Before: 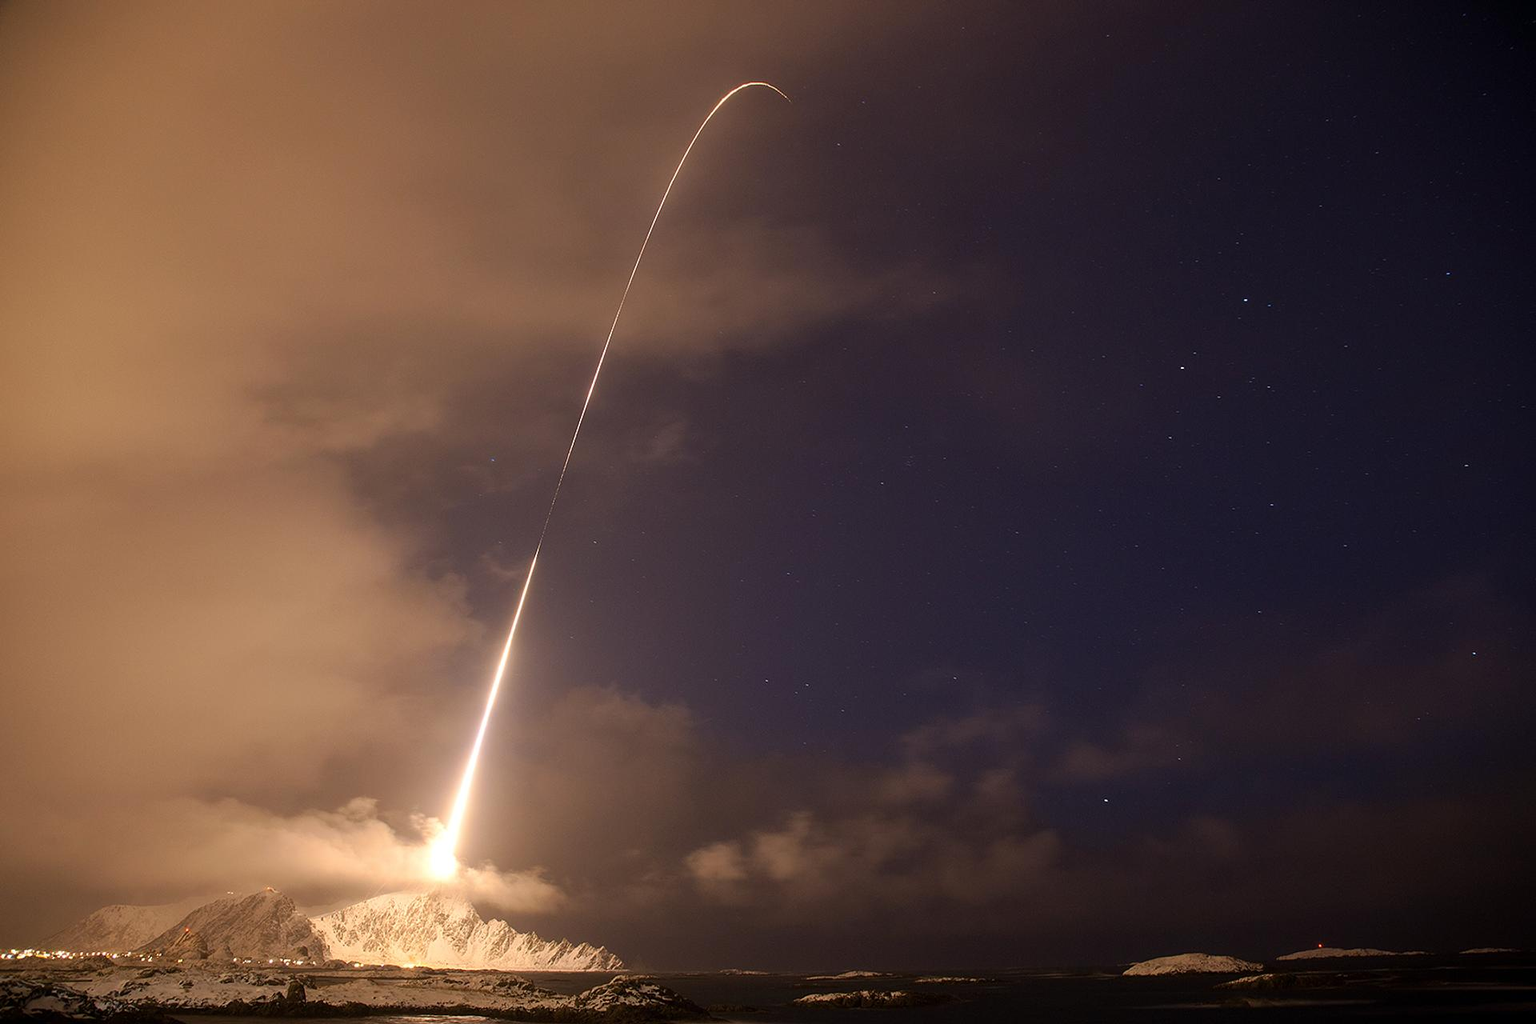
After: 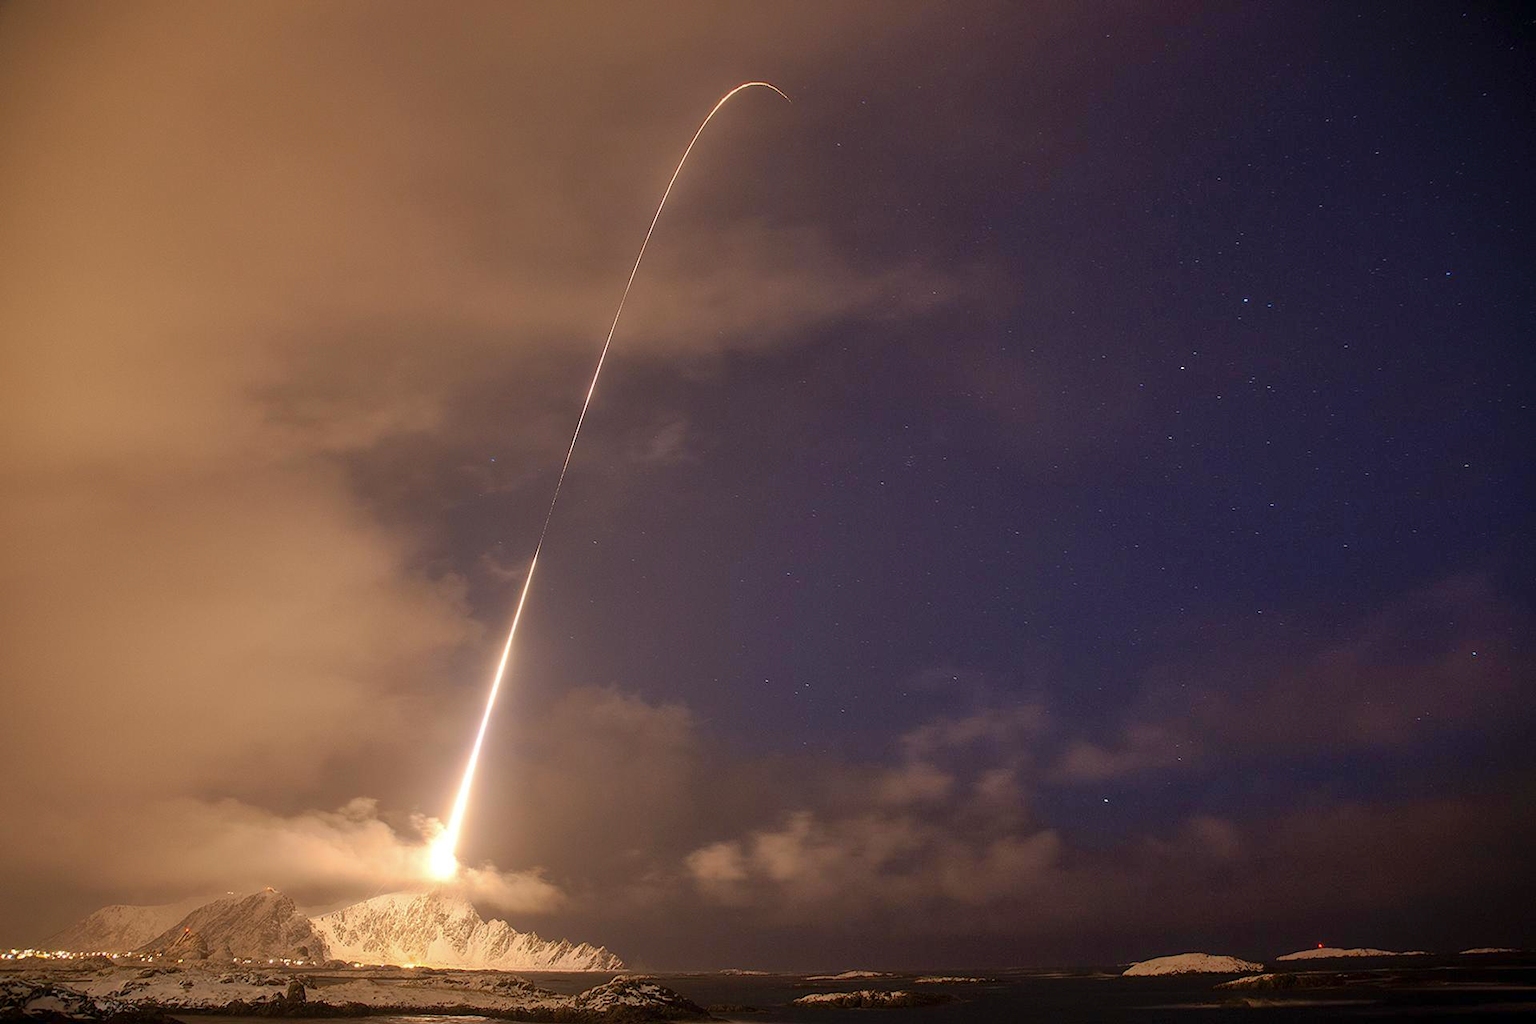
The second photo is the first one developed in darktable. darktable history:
color zones: curves: ch1 [(0, 0.513) (0.143, 0.524) (0.286, 0.511) (0.429, 0.506) (0.571, 0.503) (0.714, 0.503) (0.857, 0.508) (1, 0.513)]
shadows and highlights: on, module defaults
